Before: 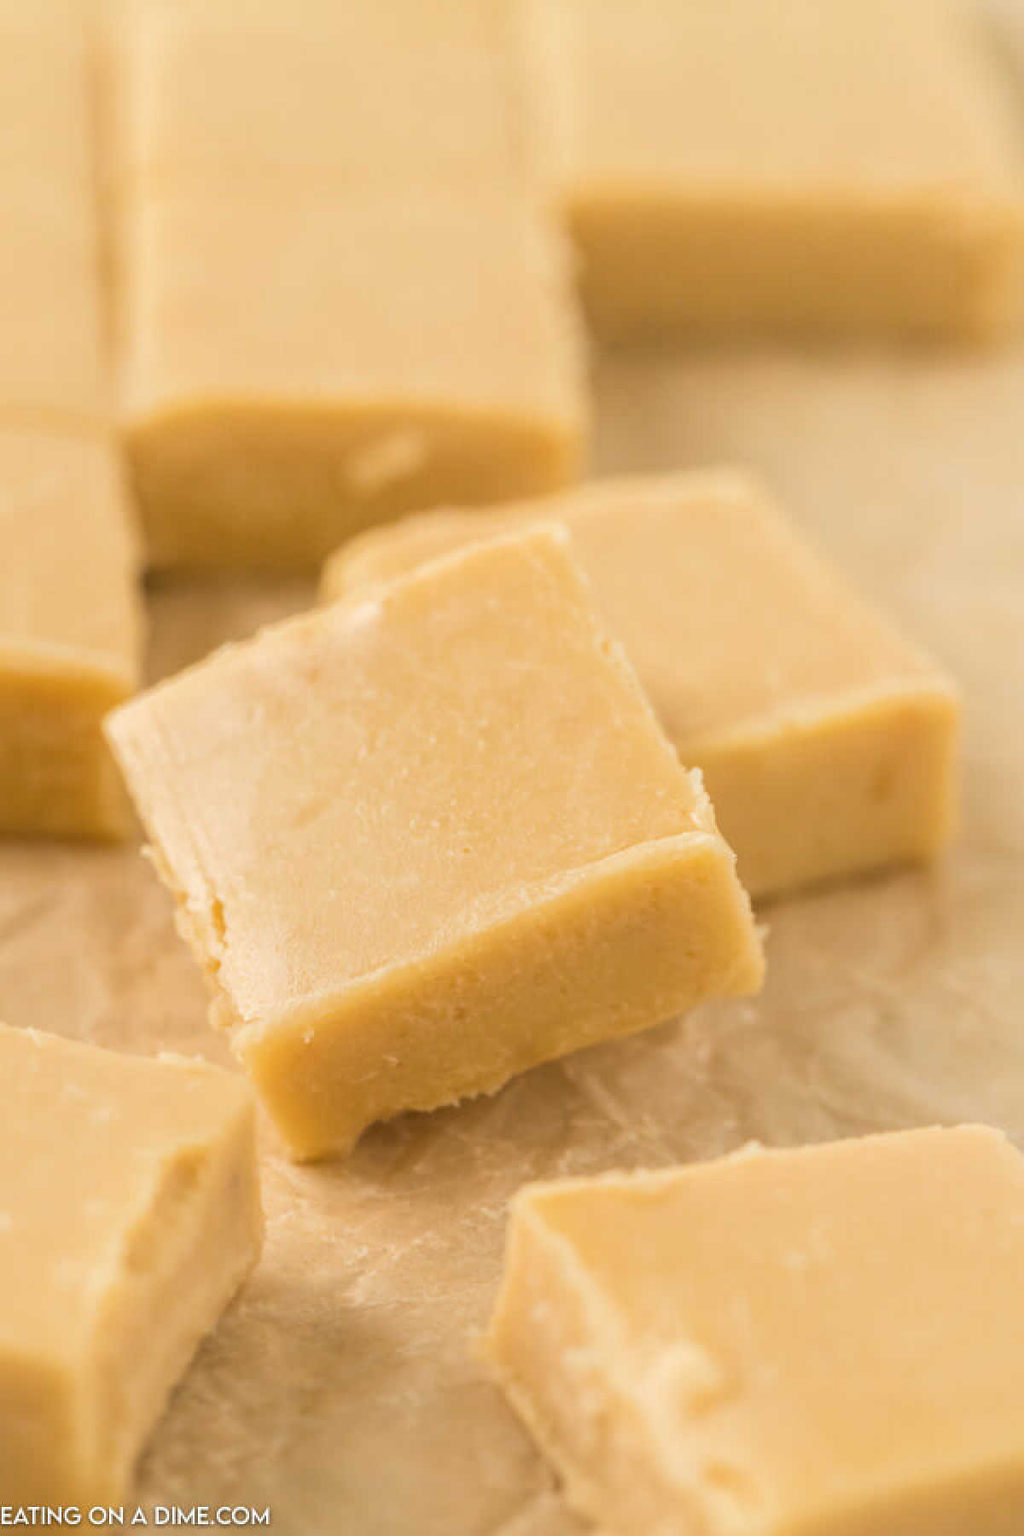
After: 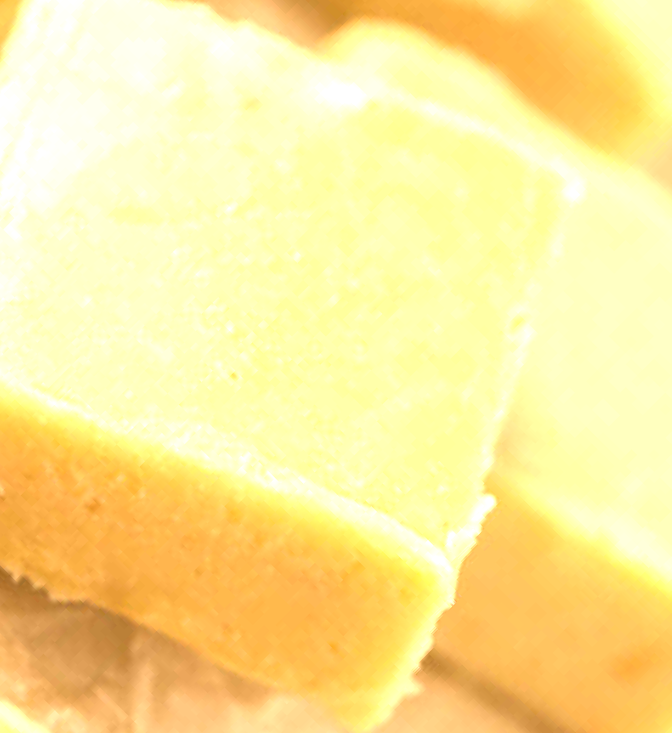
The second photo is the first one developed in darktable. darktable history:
crop and rotate: angle -44.91°, top 16.221%, right 0.919%, bottom 11.727%
exposure: black level correction 0, exposure 1.101 EV, compensate exposure bias true, compensate highlight preservation false
